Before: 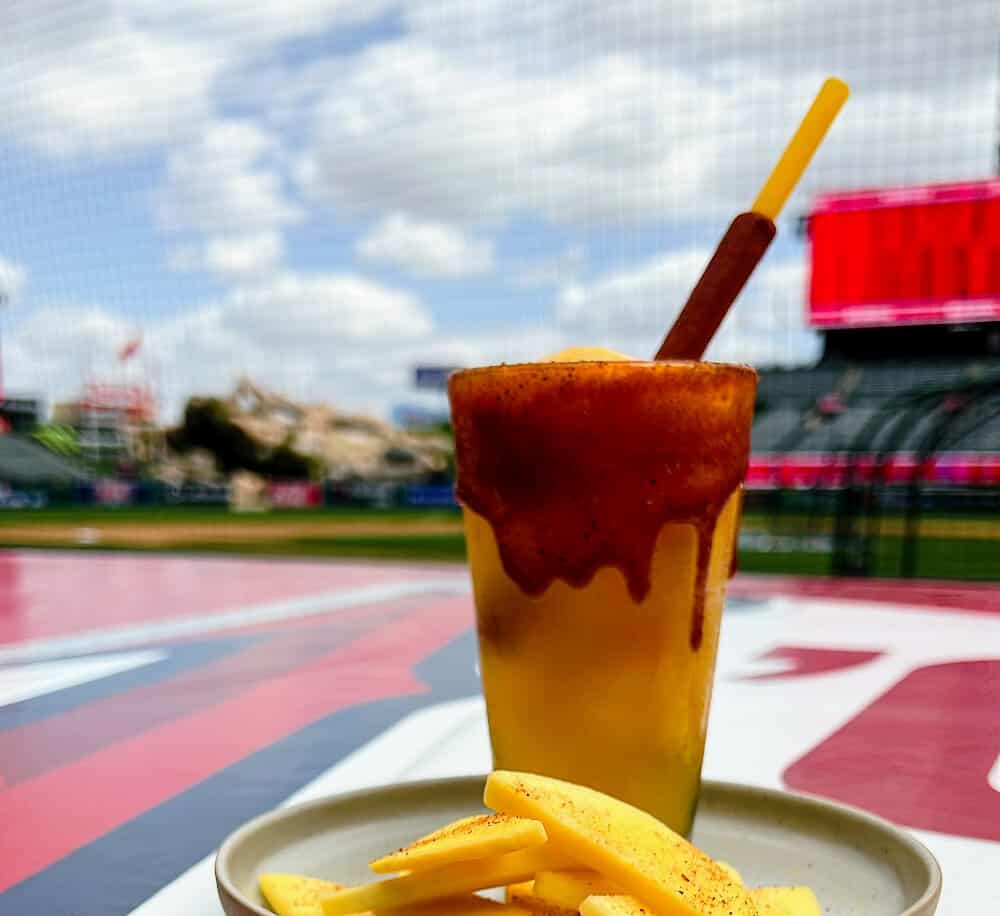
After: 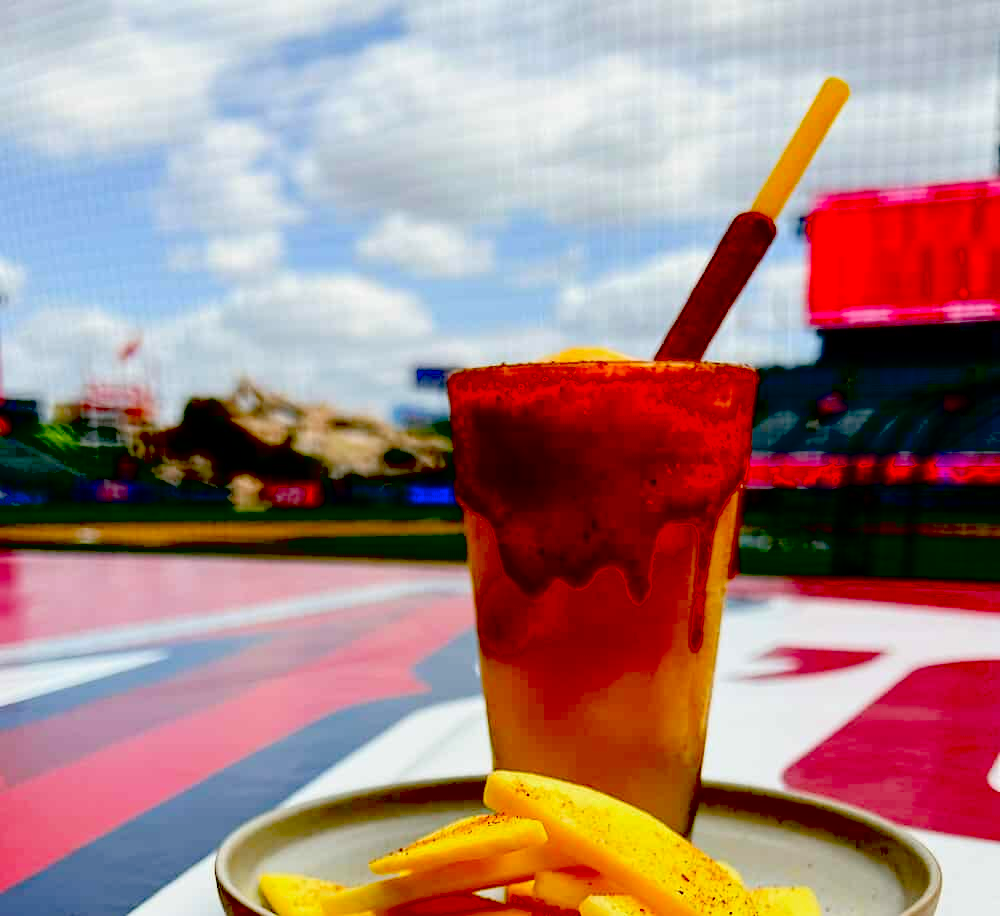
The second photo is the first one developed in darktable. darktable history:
exposure: black level correction 0.099, exposure -0.092 EV, compensate exposure bias true, compensate highlight preservation false
contrast brightness saturation: contrast 0.034, brightness 0.056, saturation 0.133
